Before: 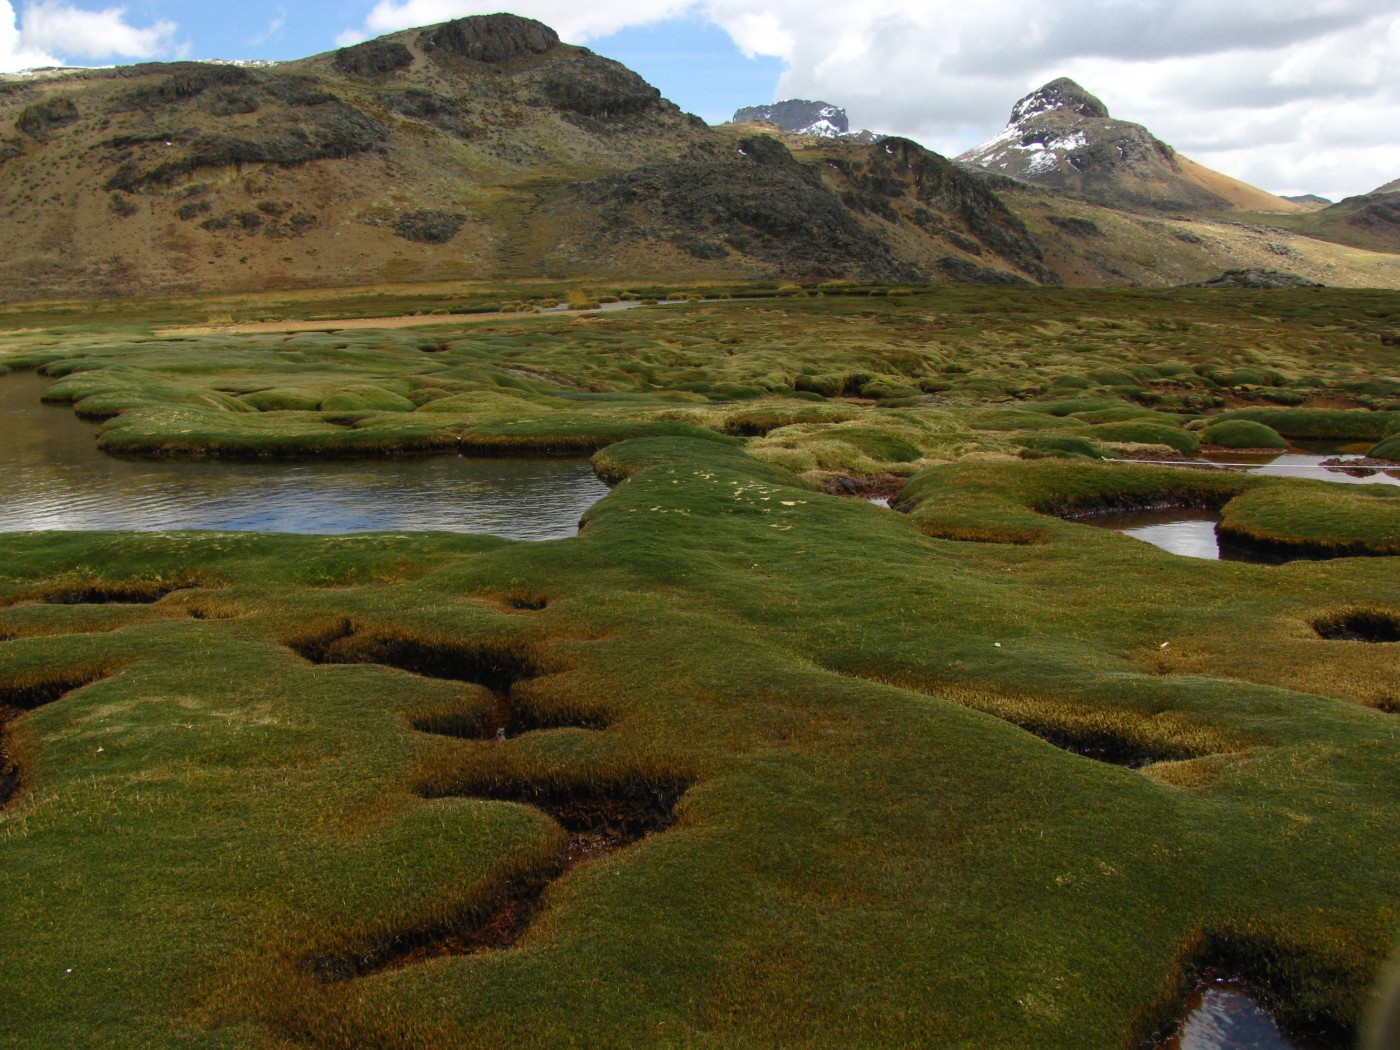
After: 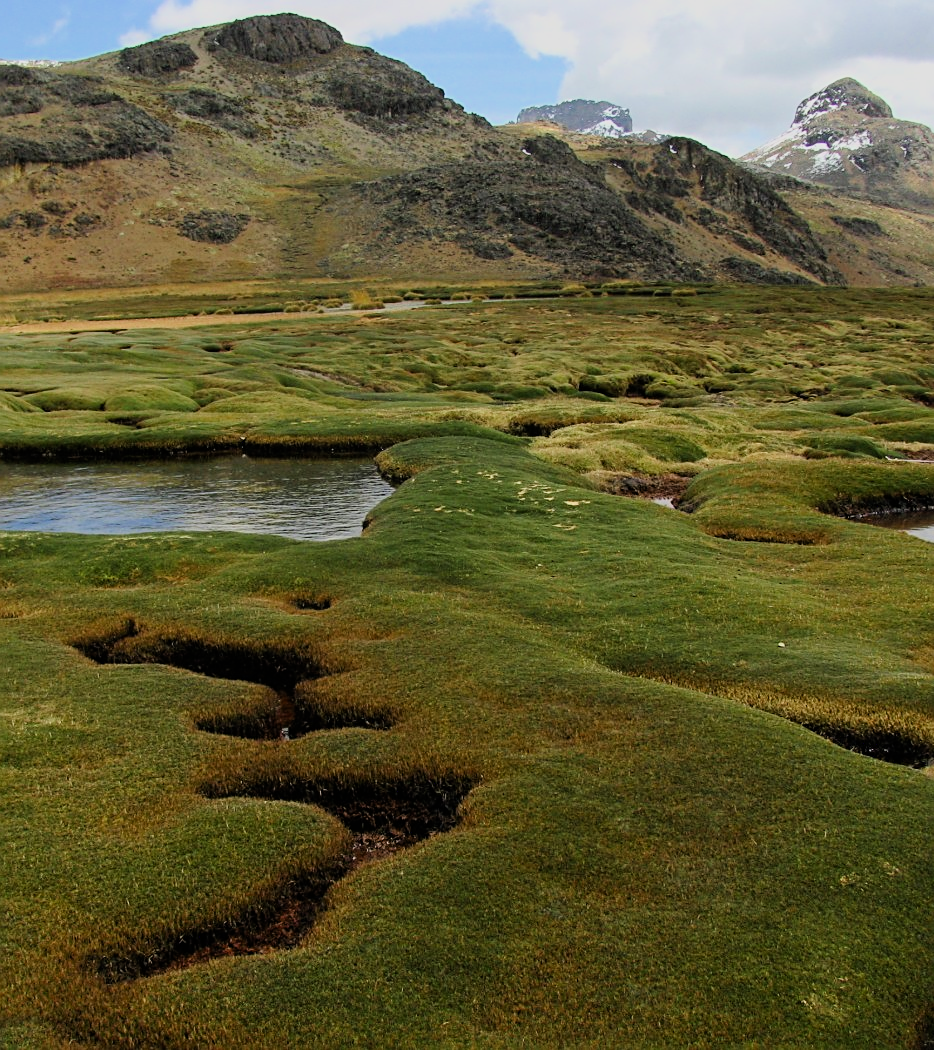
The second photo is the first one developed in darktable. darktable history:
sharpen: on, module defaults
exposure: exposure 0.6 EV, compensate highlight preservation false
filmic rgb: black relative exposure -7.15 EV, white relative exposure 5.36 EV, hardness 3.02, color science v6 (2022)
crop and rotate: left 15.446%, right 17.836%
